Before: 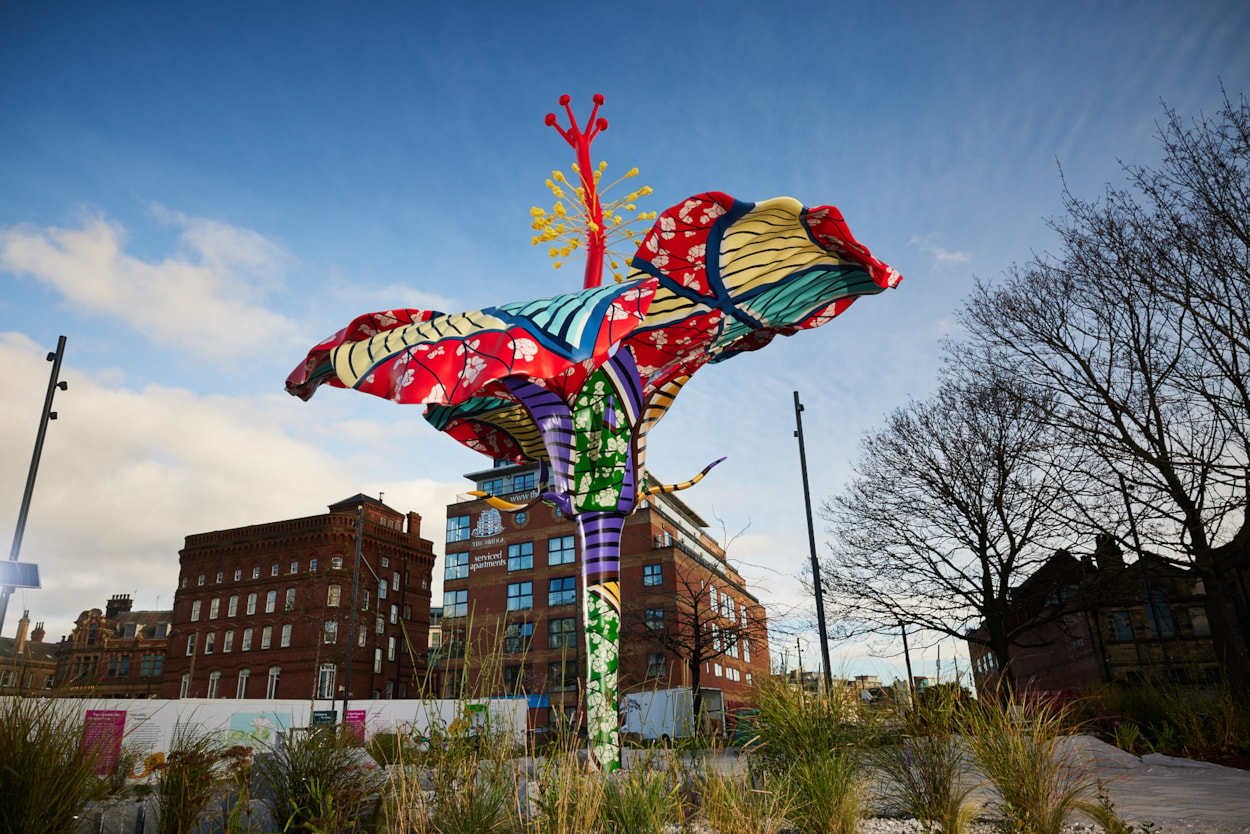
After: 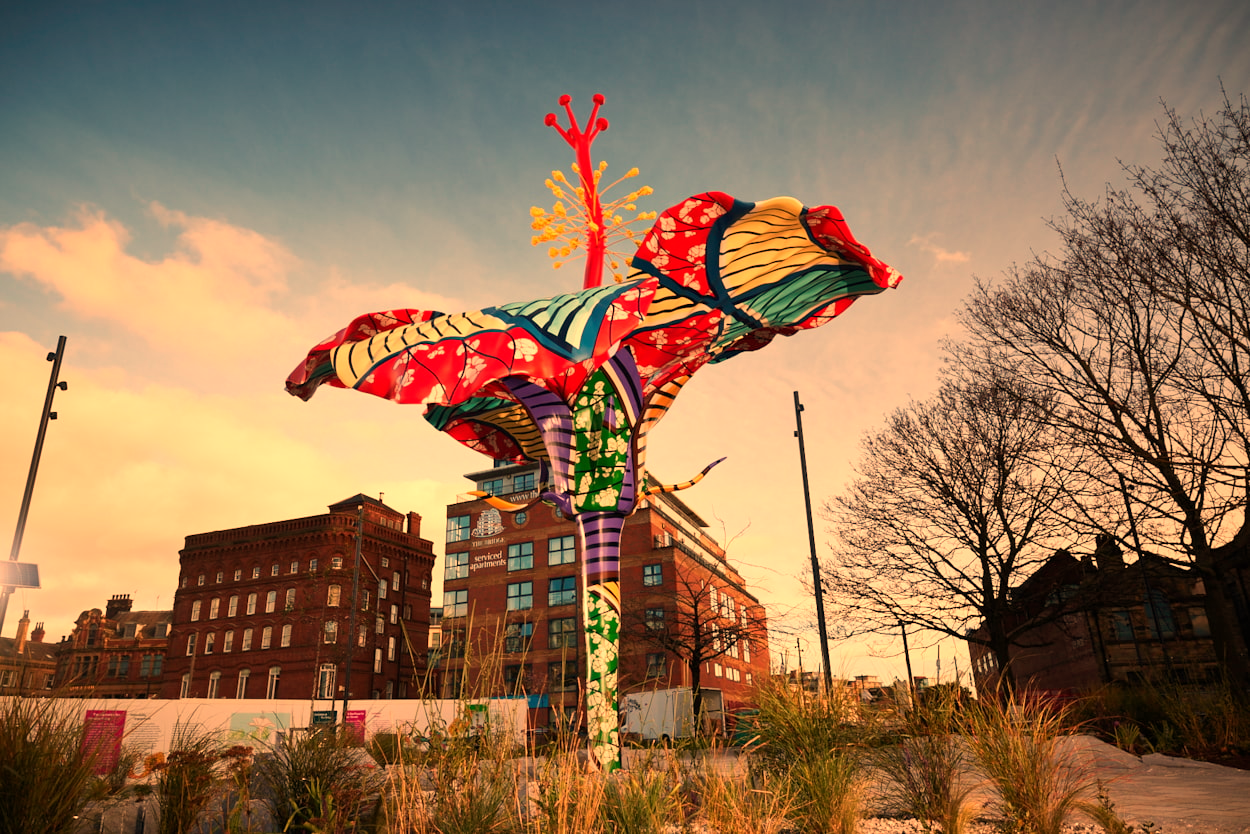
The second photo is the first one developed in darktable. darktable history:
shadows and highlights: radius 331.84, shadows 53.55, highlights -100, compress 94.63%, highlights color adjustment 73.23%, soften with gaussian
white balance: red 1.467, blue 0.684
